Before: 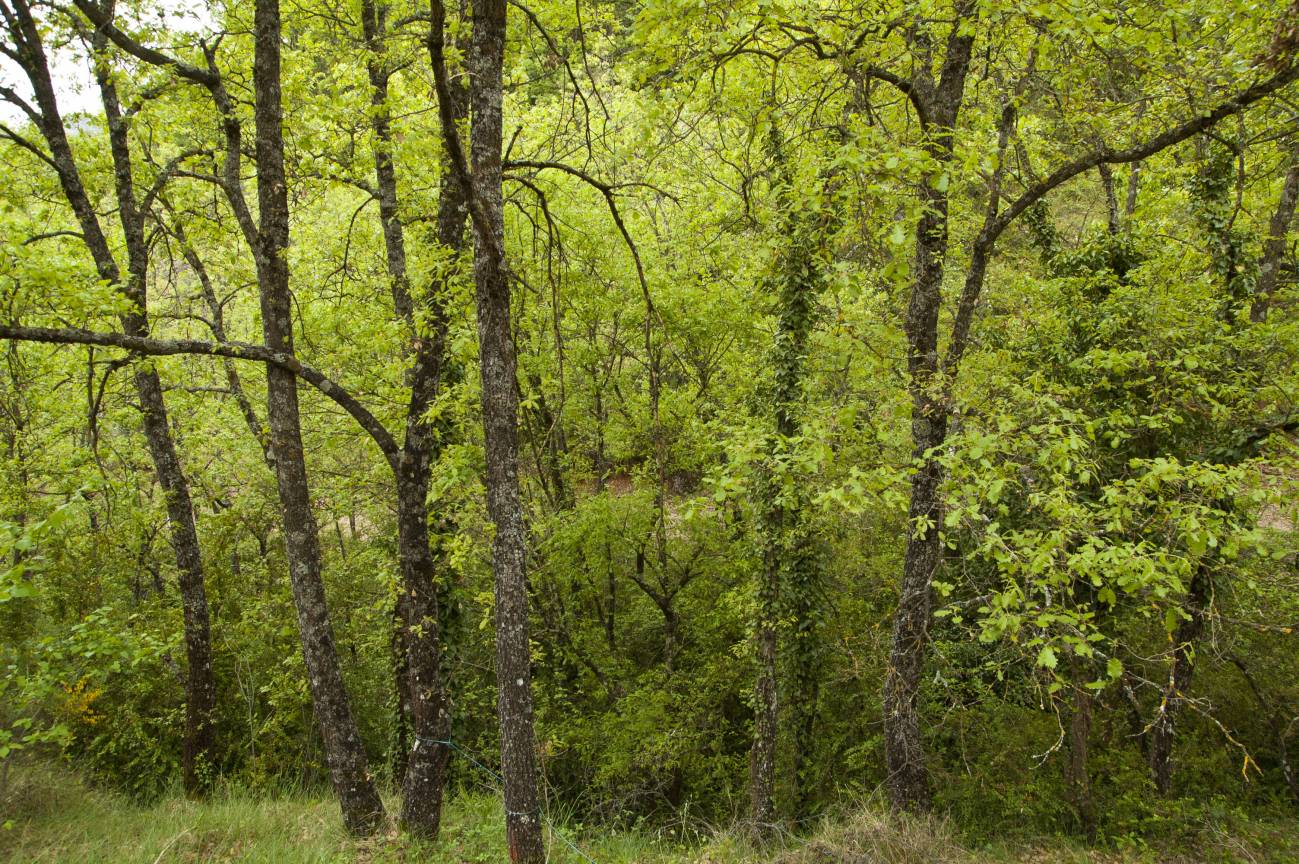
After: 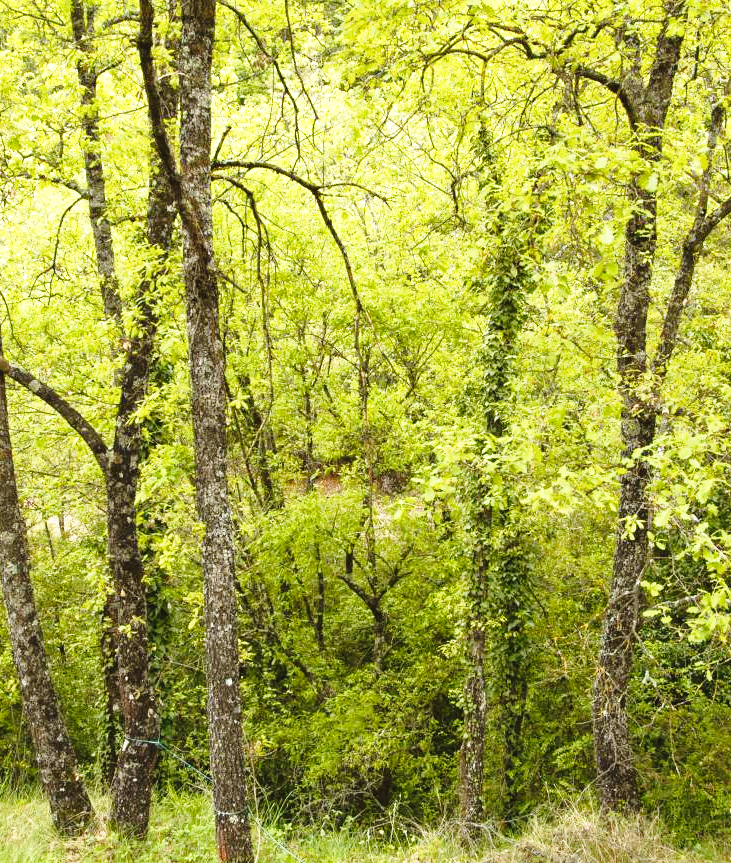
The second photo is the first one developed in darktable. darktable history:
exposure: black level correction -0.002, exposure 0.541 EV, compensate highlight preservation false
base curve: curves: ch0 [(0, 0) (0.028, 0.03) (0.121, 0.232) (0.46, 0.748) (0.859, 0.968) (1, 1)], exposure shift 0.01, preserve colors none
crop and rotate: left 22.402%, right 21.283%
